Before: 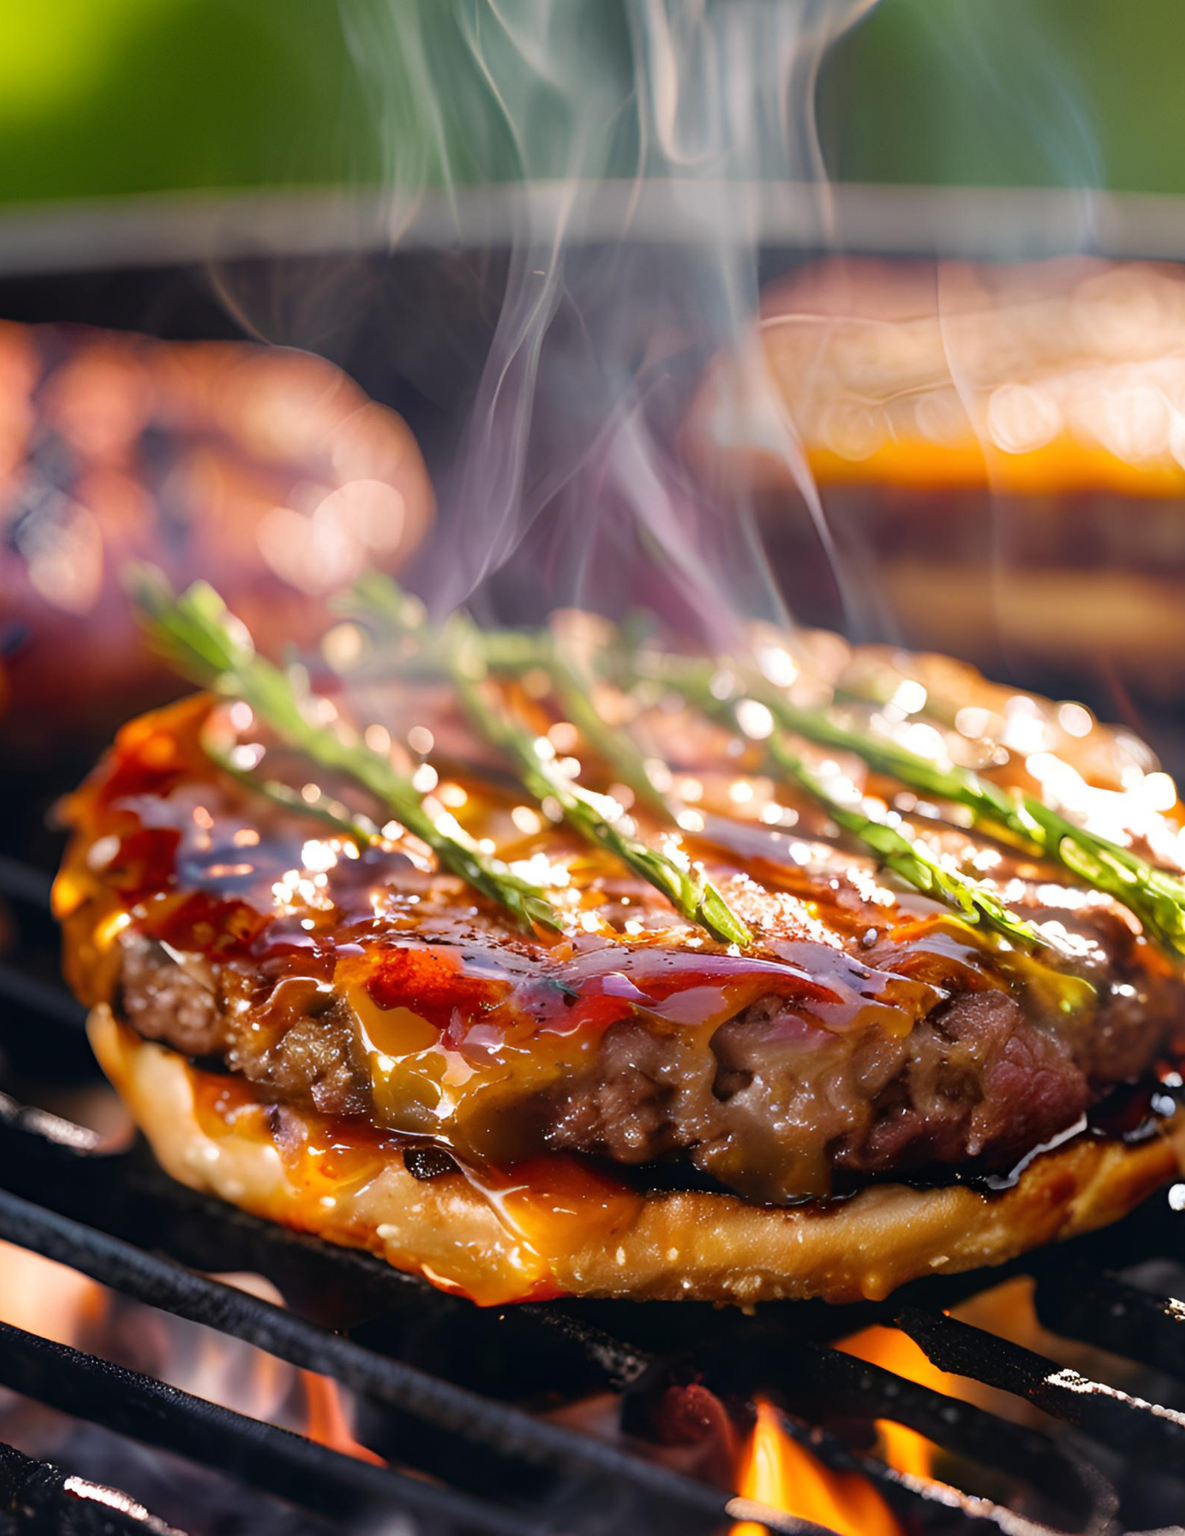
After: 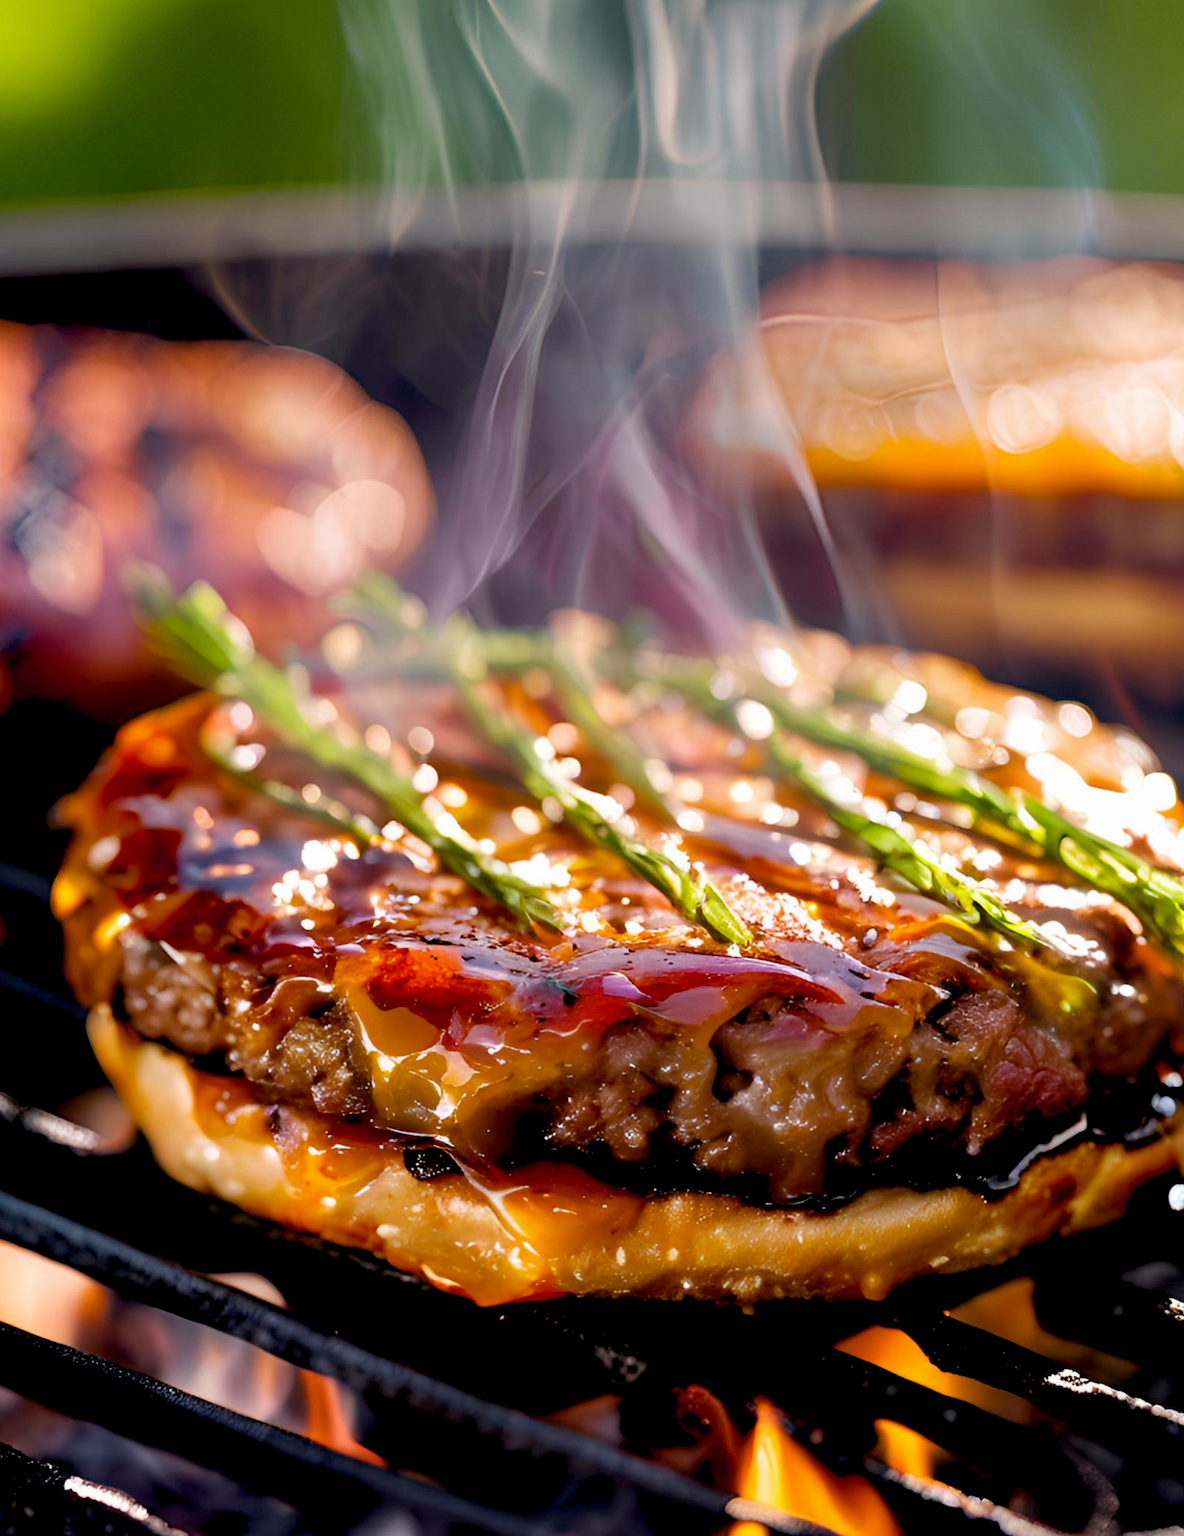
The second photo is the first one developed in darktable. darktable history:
exposure: black level correction 0.001, compensate exposure bias true, compensate highlight preservation false
color balance rgb: global offset › luminance -1.419%, perceptual saturation grading › global saturation 5.24%
